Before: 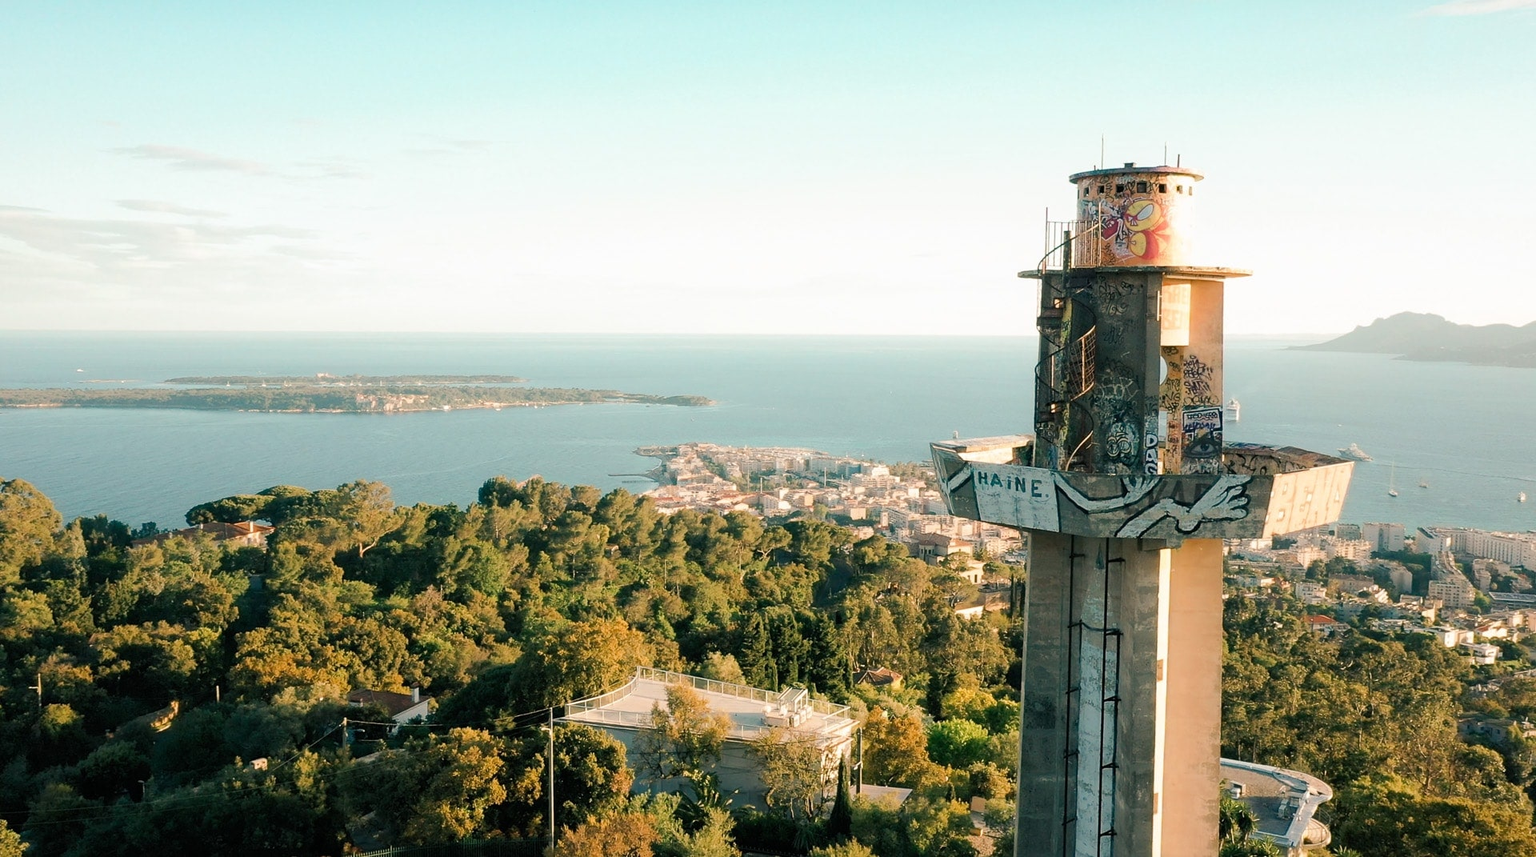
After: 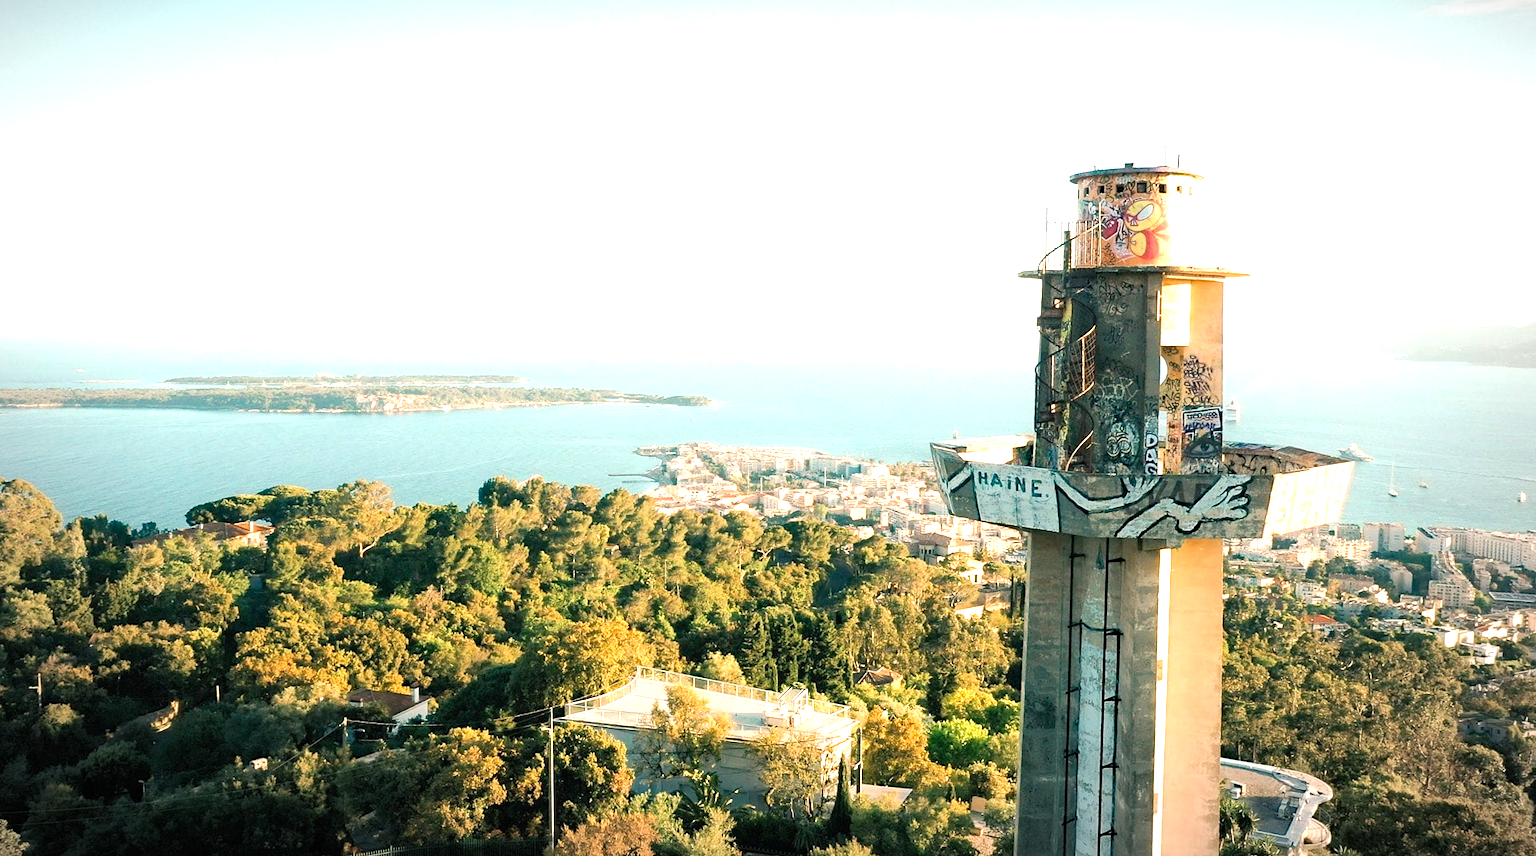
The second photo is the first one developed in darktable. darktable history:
vignetting: fall-off radius 60.17%, automatic ratio true
exposure: exposure 1 EV, compensate exposure bias true, compensate highlight preservation false
haze removal: compatibility mode true, adaptive false
